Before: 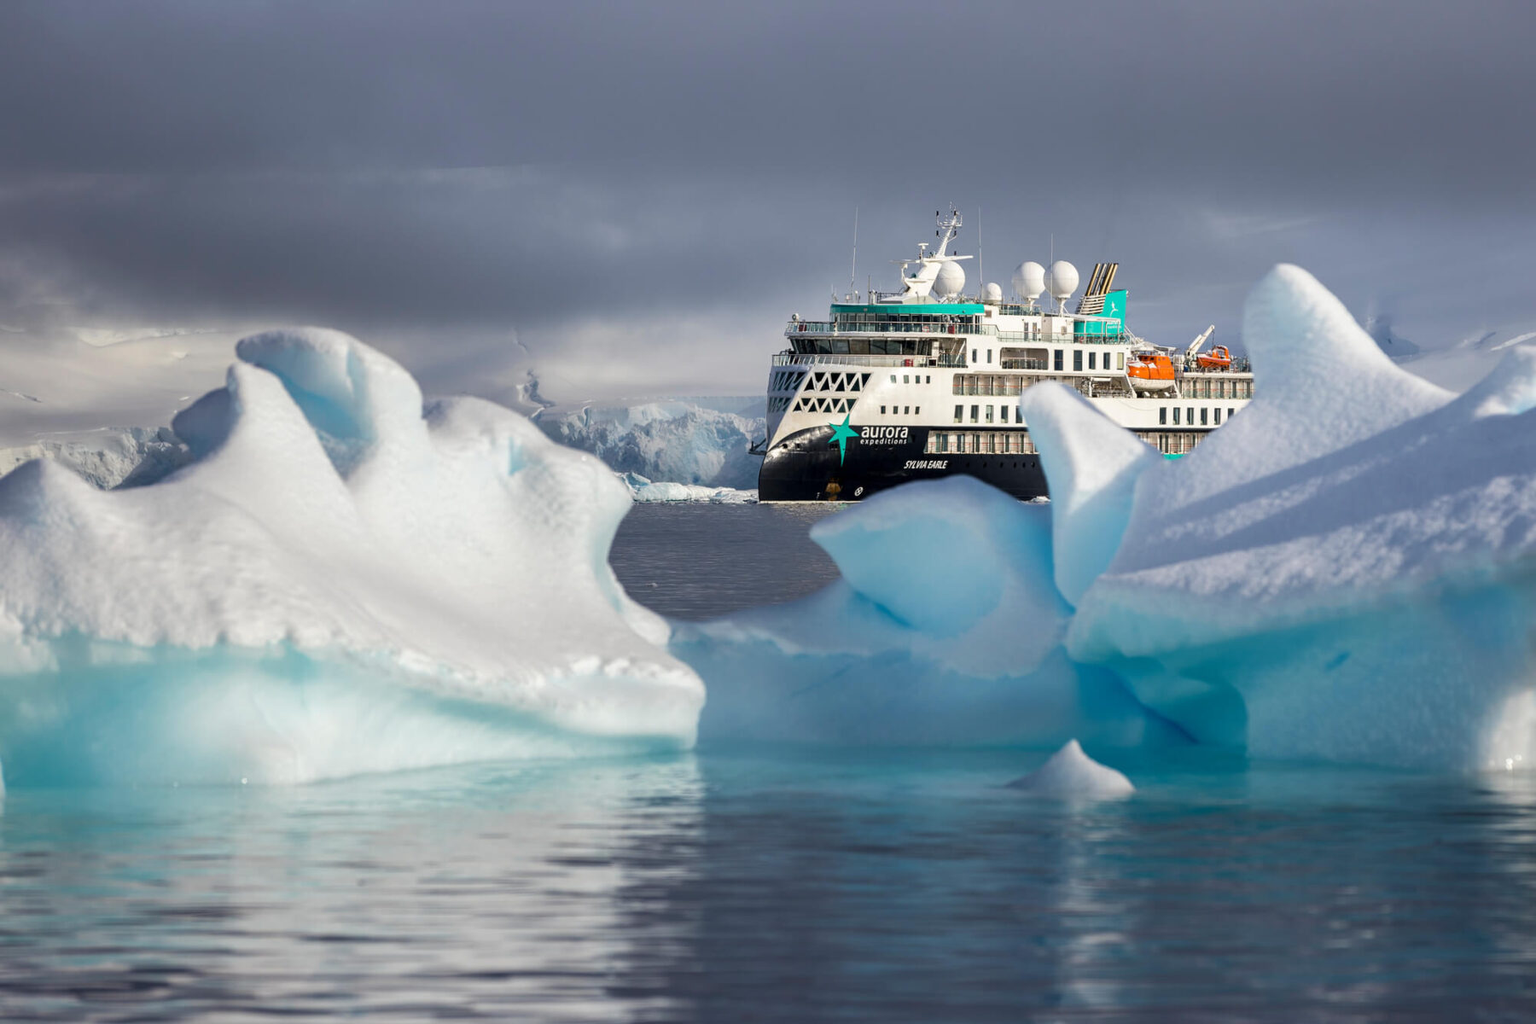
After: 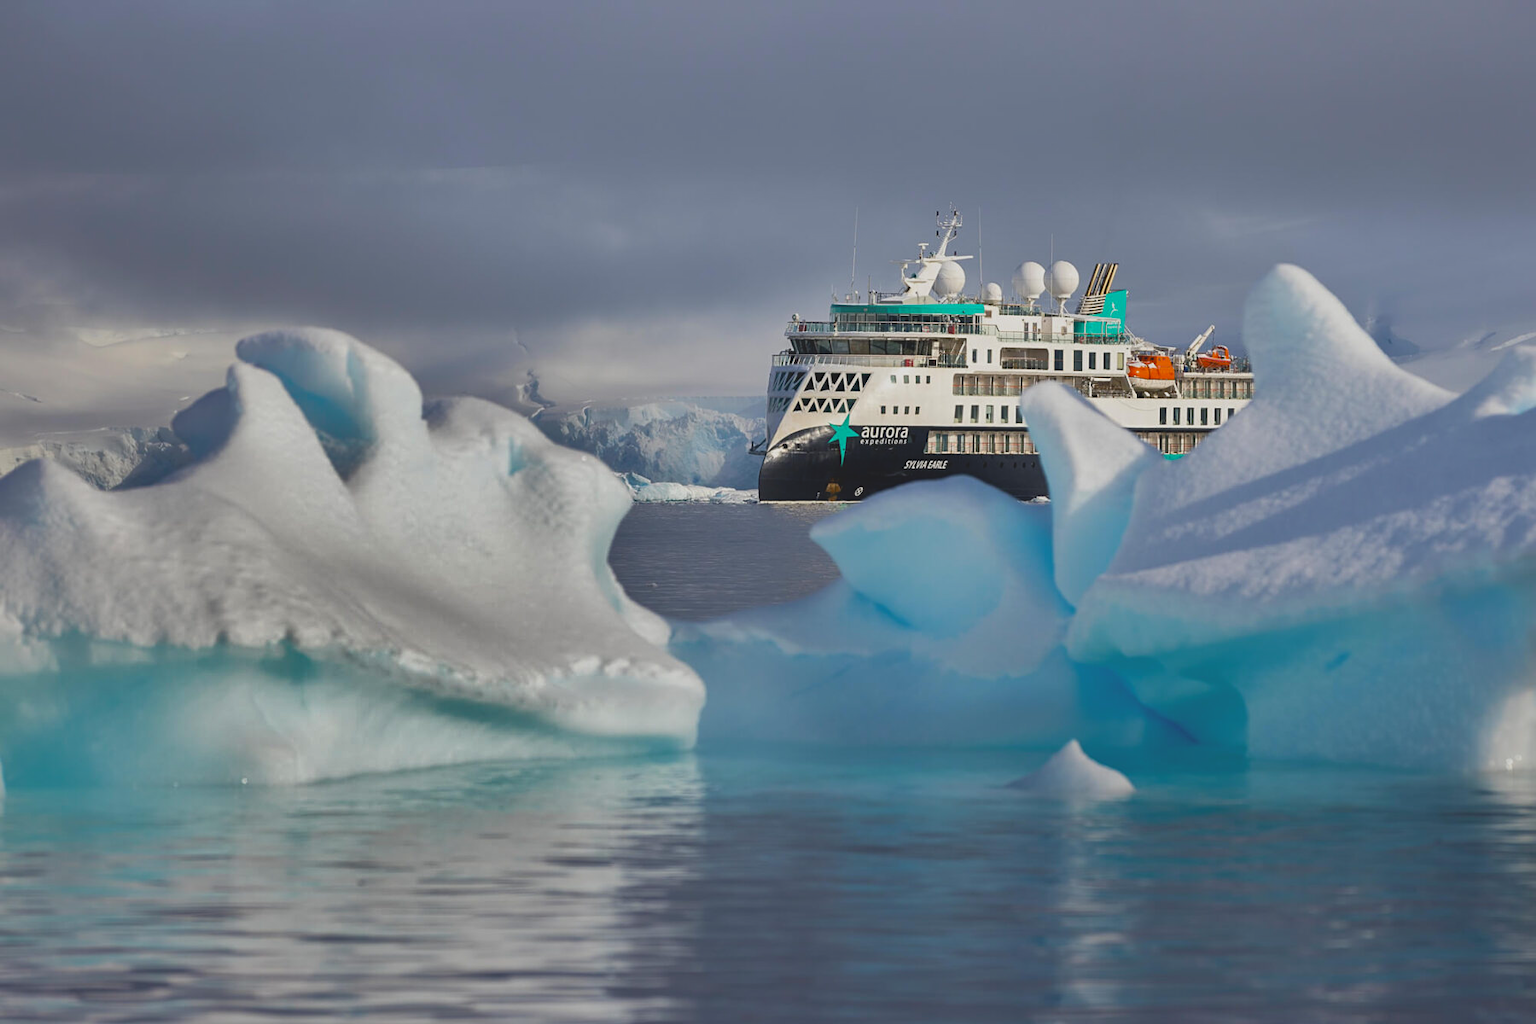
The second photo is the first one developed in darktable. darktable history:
sharpen: amount 0.208
shadows and highlights: shadows 21.03, highlights -80.92, soften with gaussian
local contrast: detail 69%
